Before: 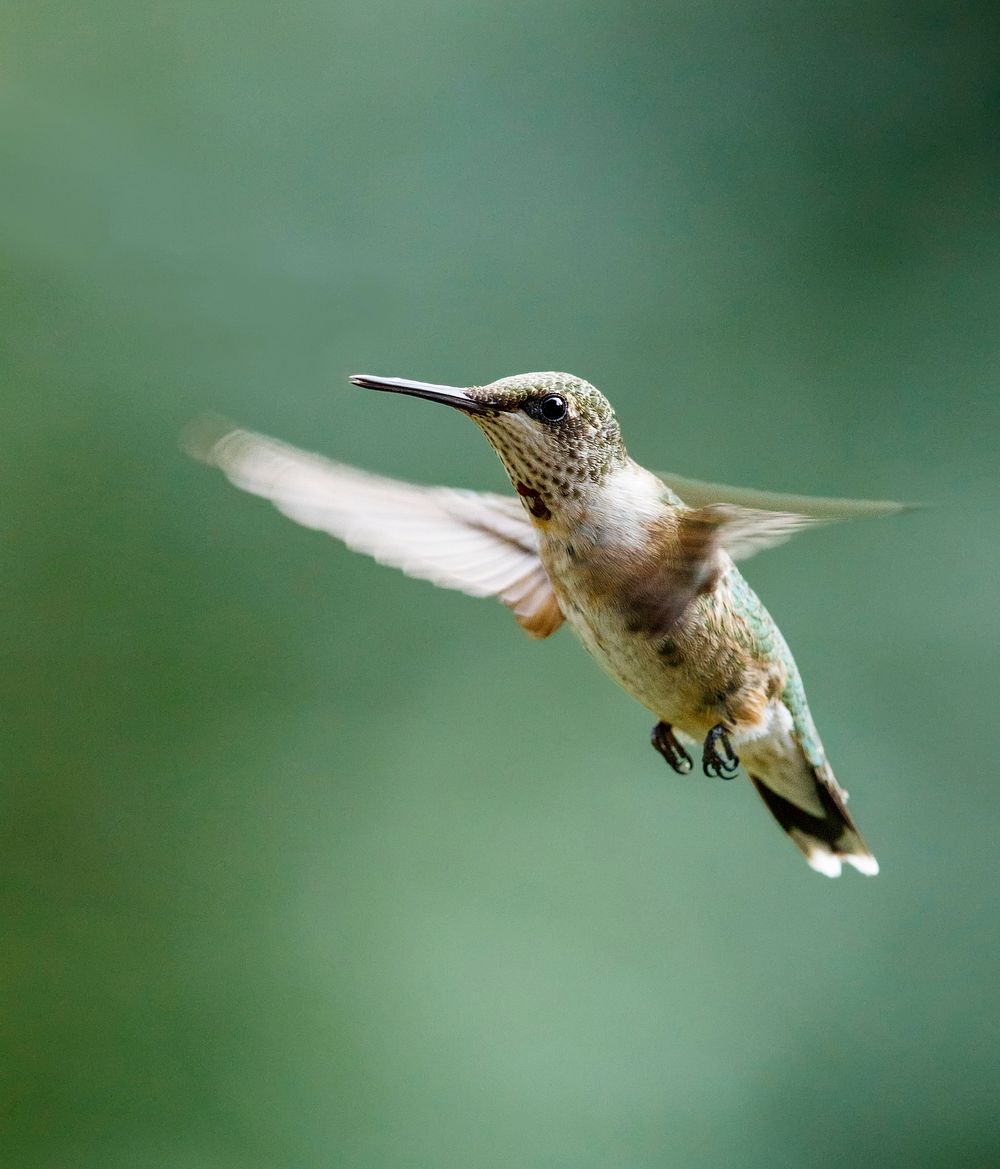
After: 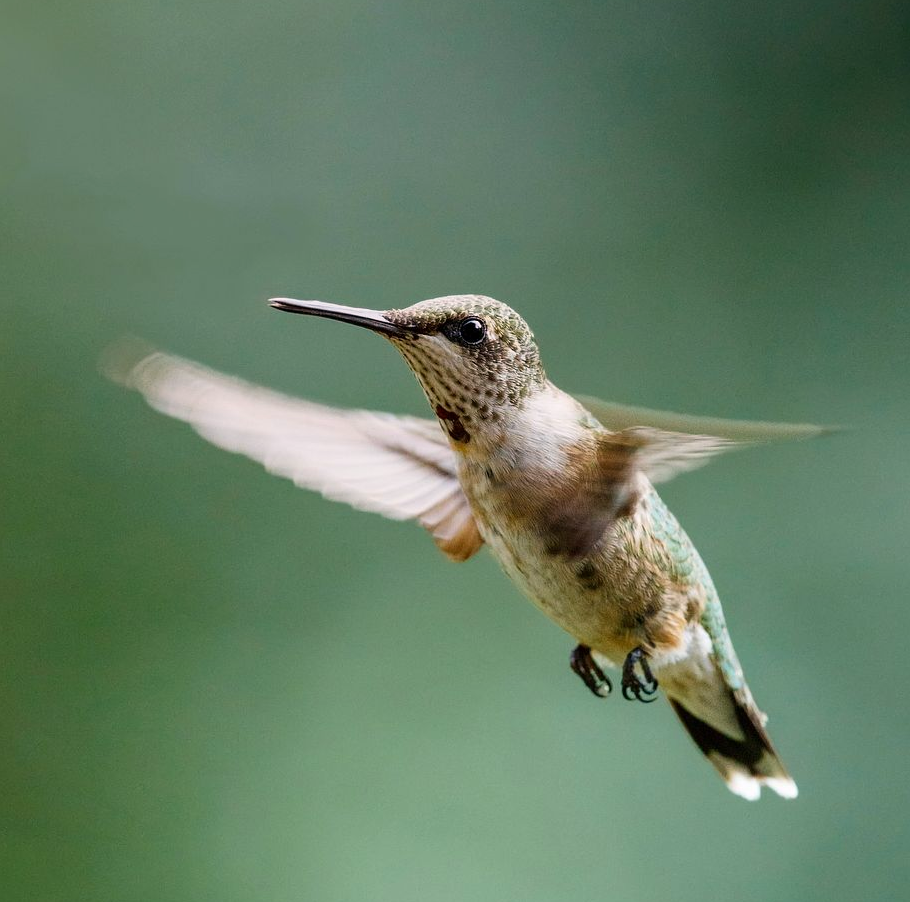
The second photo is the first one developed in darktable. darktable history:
crop: left 8.155%, top 6.611%, bottom 15.385%
graduated density: density 0.38 EV, hardness 21%, rotation -6.11°, saturation 32%
